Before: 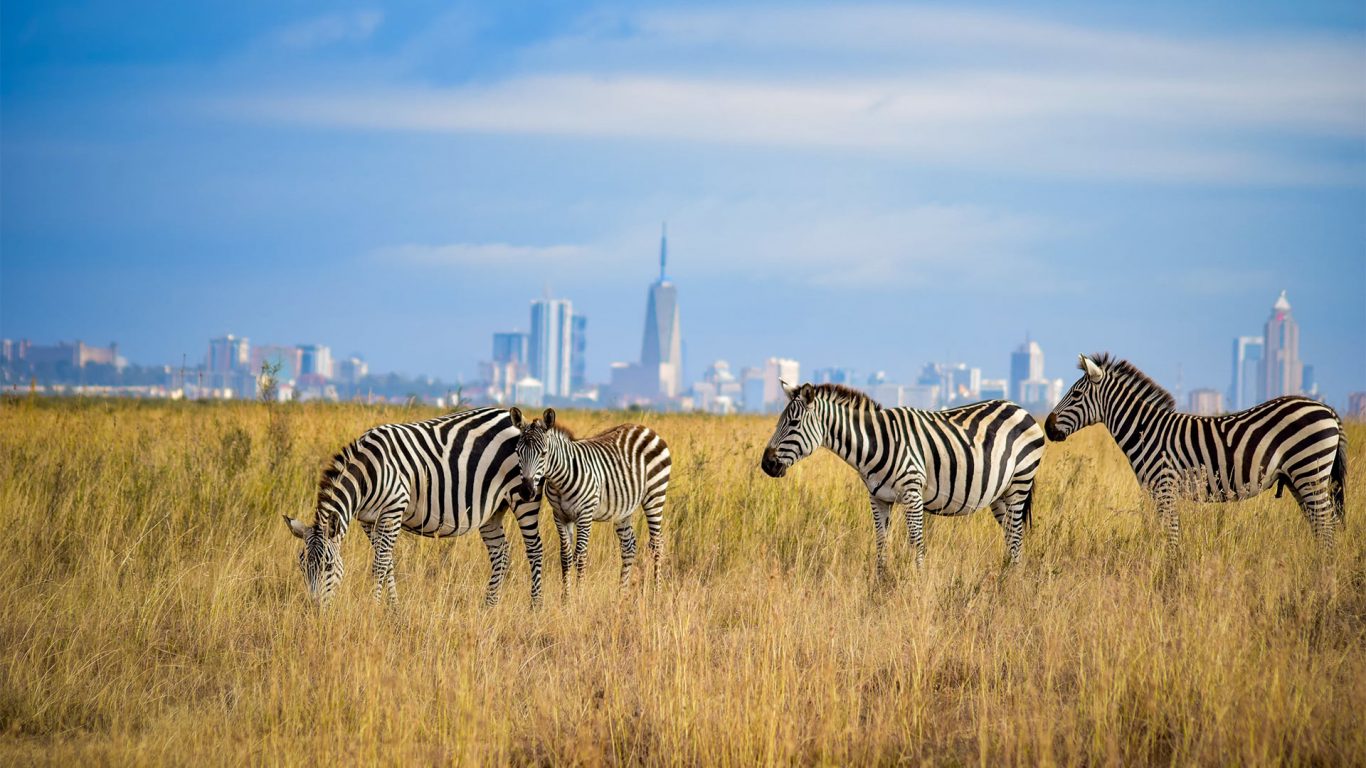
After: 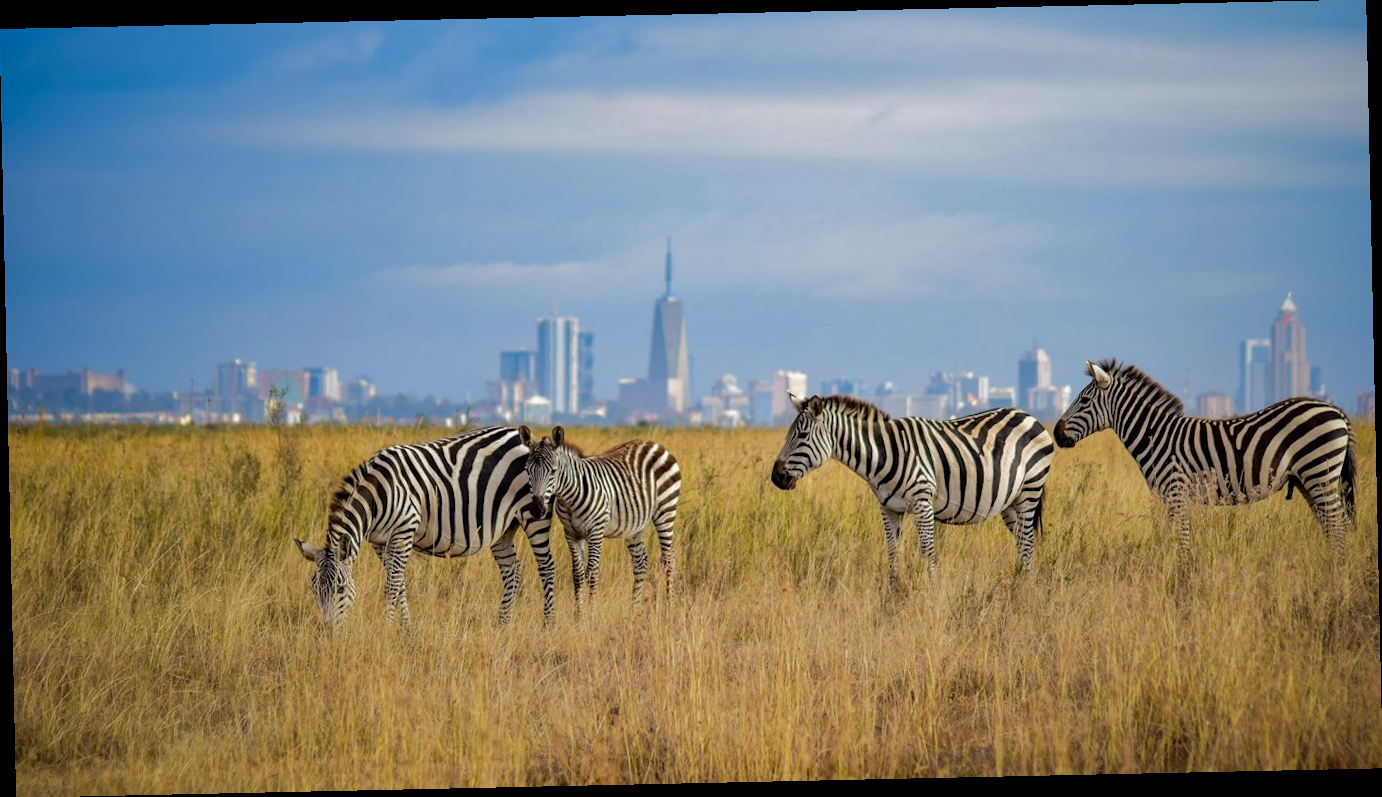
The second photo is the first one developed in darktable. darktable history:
rotate and perspective: rotation -1.24°, automatic cropping off
tone curve: curves: ch0 [(0, 0) (0.568, 0.517) (0.8, 0.717) (1, 1)]
white balance: emerald 1
